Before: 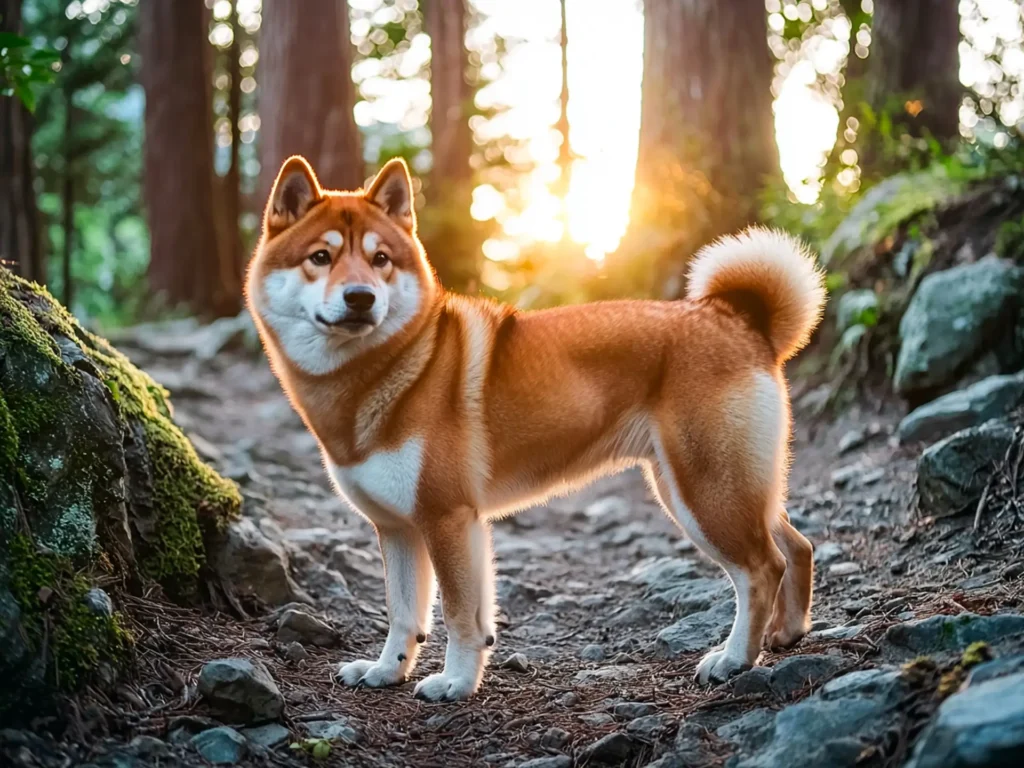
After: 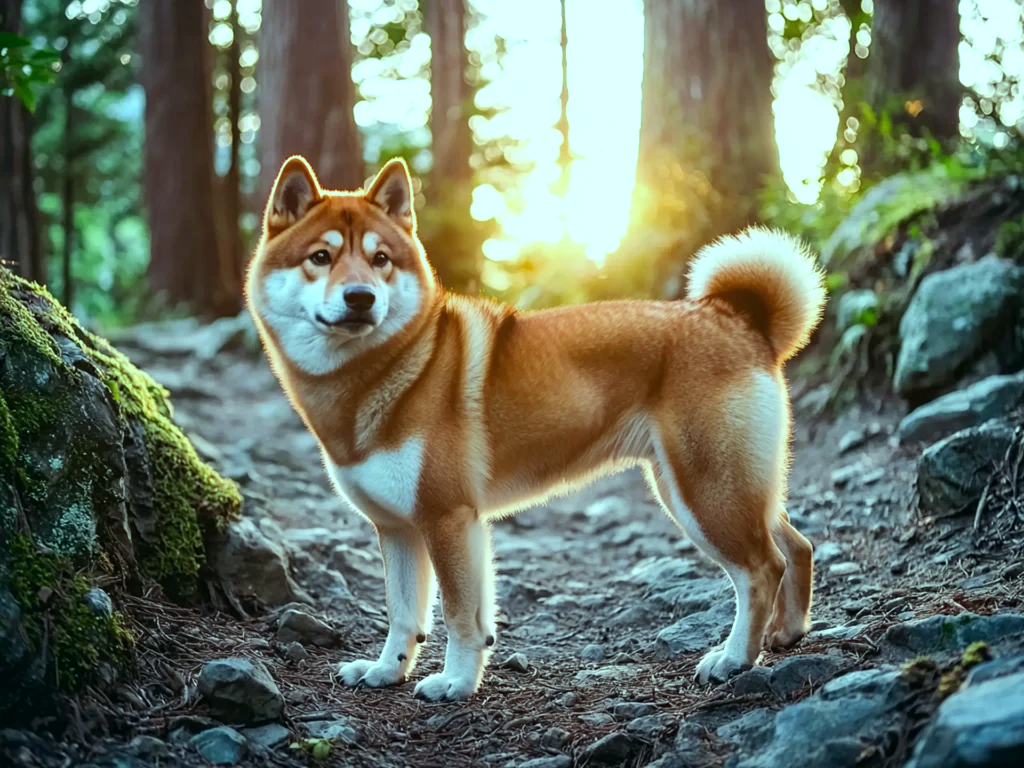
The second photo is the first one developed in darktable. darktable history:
color balance: mode lift, gamma, gain (sRGB), lift [0.997, 0.979, 1.021, 1.011], gamma [1, 1.084, 0.916, 0.998], gain [1, 0.87, 1.13, 1.101], contrast 4.55%, contrast fulcrum 38.24%, output saturation 104.09%
